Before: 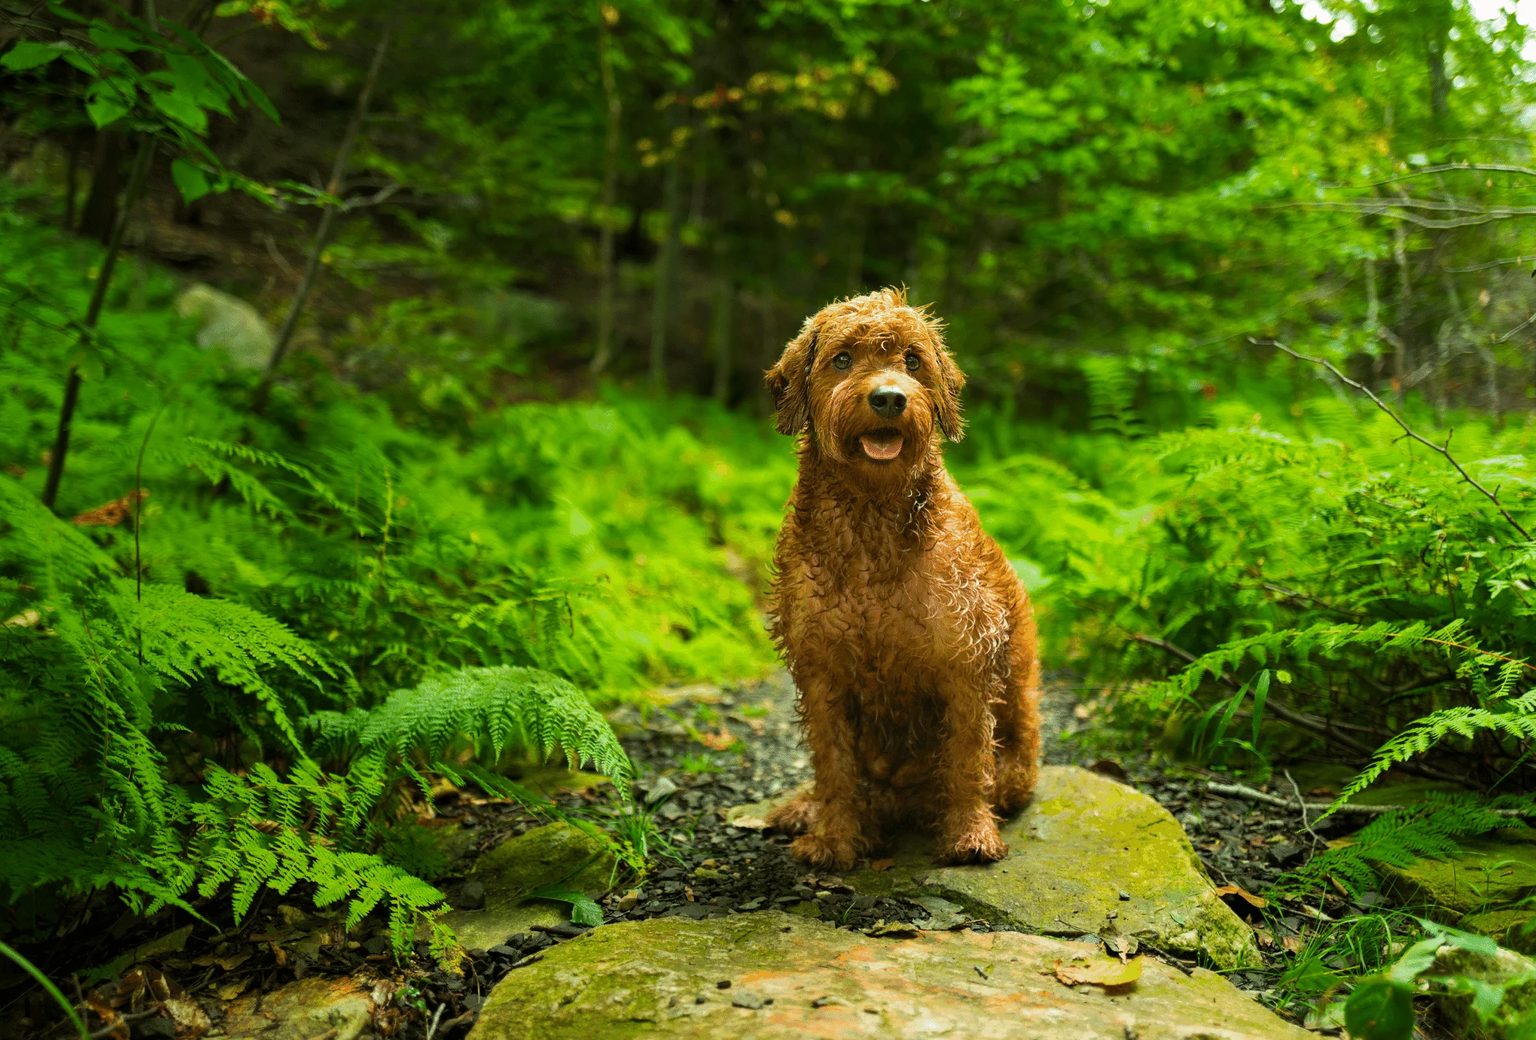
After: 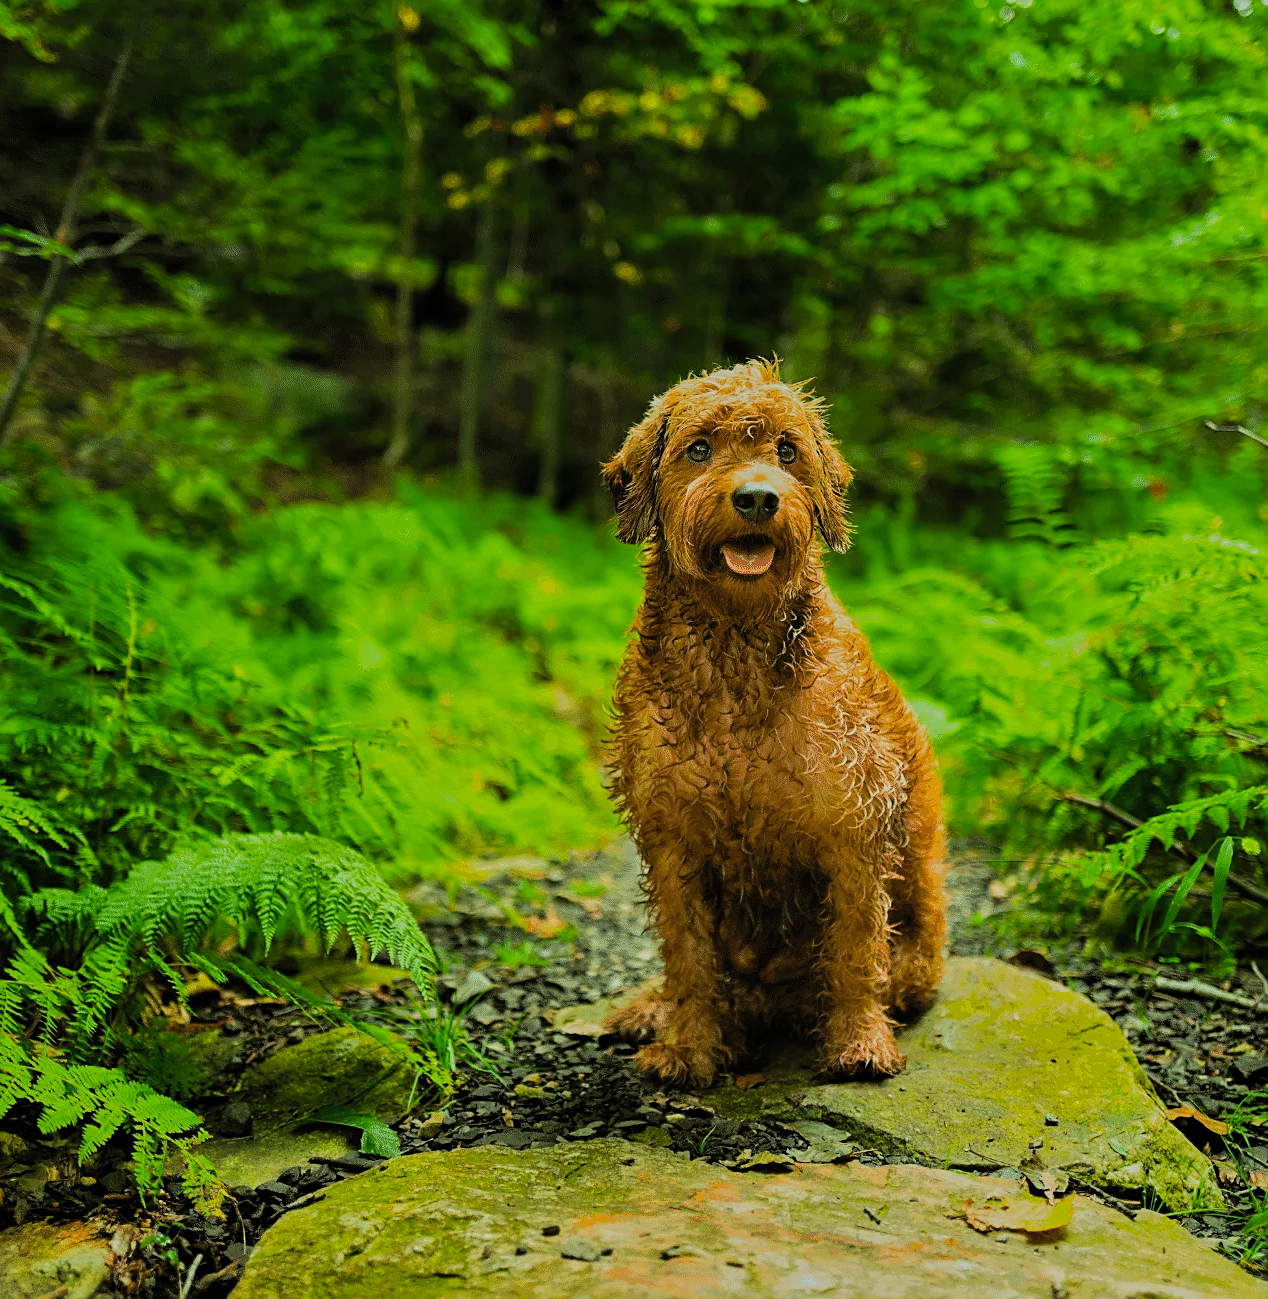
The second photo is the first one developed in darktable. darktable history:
crop and rotate: left 18.442%, right 15.508%
tone equalizer: -8 EV -0.002 EV, -7 EV 0.005 EV, -6 EV -0.008 EV, -5 EV 0.007 EV, -4 EV -0.042 EV, -3 EV -0.233 EV, -2 EV -0.662 EV, -1 EV -0.983 EV, +0 EV -0.969 EV, smoothing diameter 2%, edges refinement/feathering 20, mask exposure compensation -1.57 EV, filter diffusion 5
contrast brightness saturation: contrast 0.07, brightness 0.08, saturation 0.18
sharpen: on, module defaults
filmic rgb: black relative exposure -7.65 EV, white relative exposure 4.56 EV, hardness 3.61, contrast 1.05
white balance: red 0.982, blue 1.018
